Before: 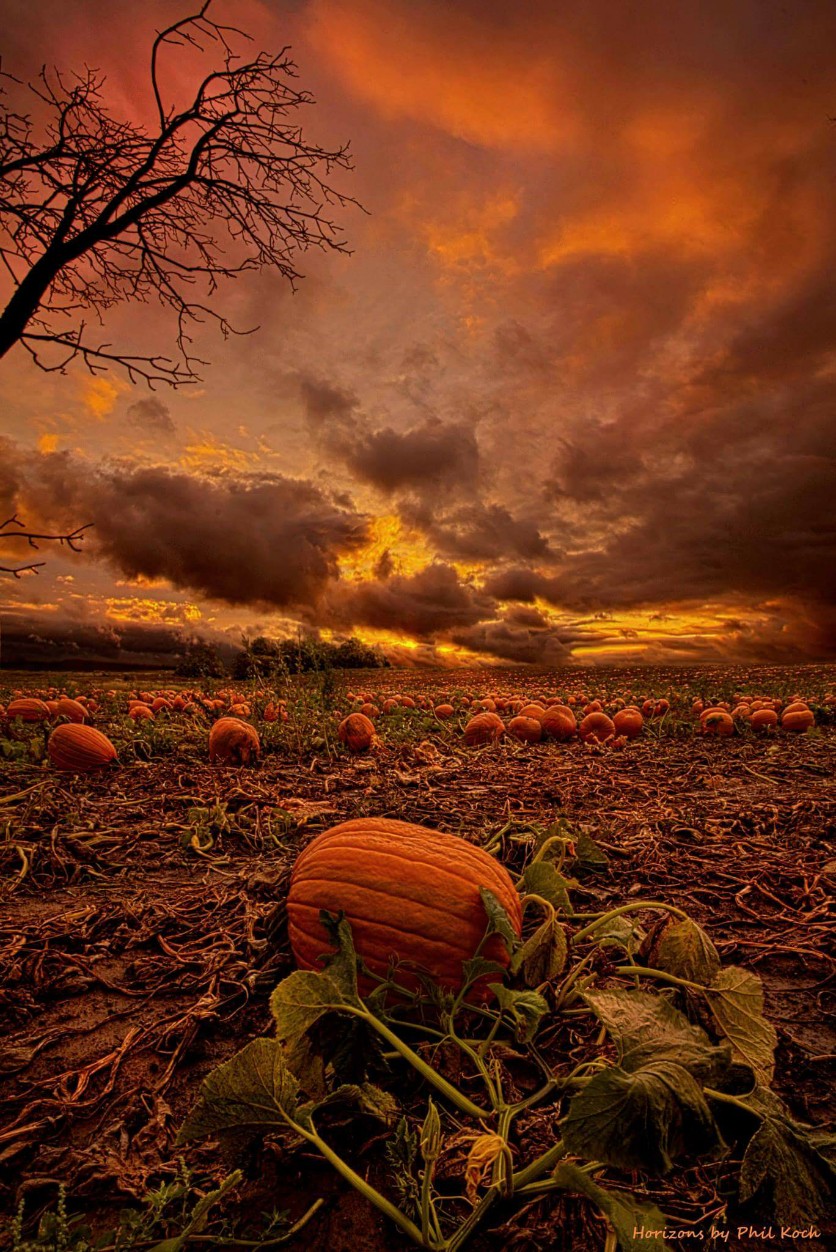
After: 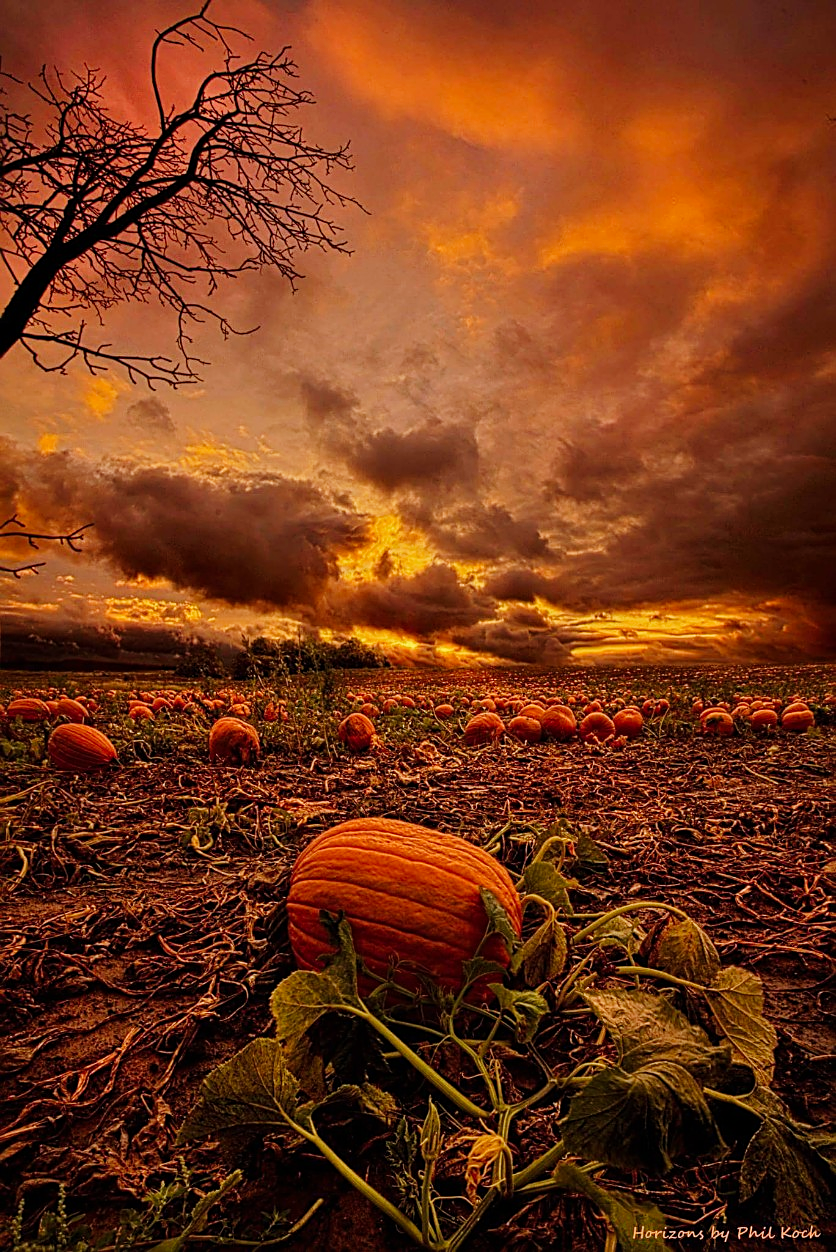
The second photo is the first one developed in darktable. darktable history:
sharpen: on, module defaults
tone curve: curves: ch0 [(0, 0) (0.091, 0.066) (0.184, 0.16) (0.491, 0.519) (0.748, 0.765) (1, 0.919)]; ch1 [(0, 0) (0.179, 0.173) (0.322, 0.32) (0.424, 0.424) (0.502, 0.5) (0.56, 0.575) (0.631, 0.675) (0.777, 0.806) (1, 1)]; ch2 [(0, 0) (0.434, 0.447) (0.497, 0.498) (0.539, 0.566) (0.676, 0.691) (1, 1)], preserve colors none
exposure: exposure 0.203 EV, compensate highlight preservation false
